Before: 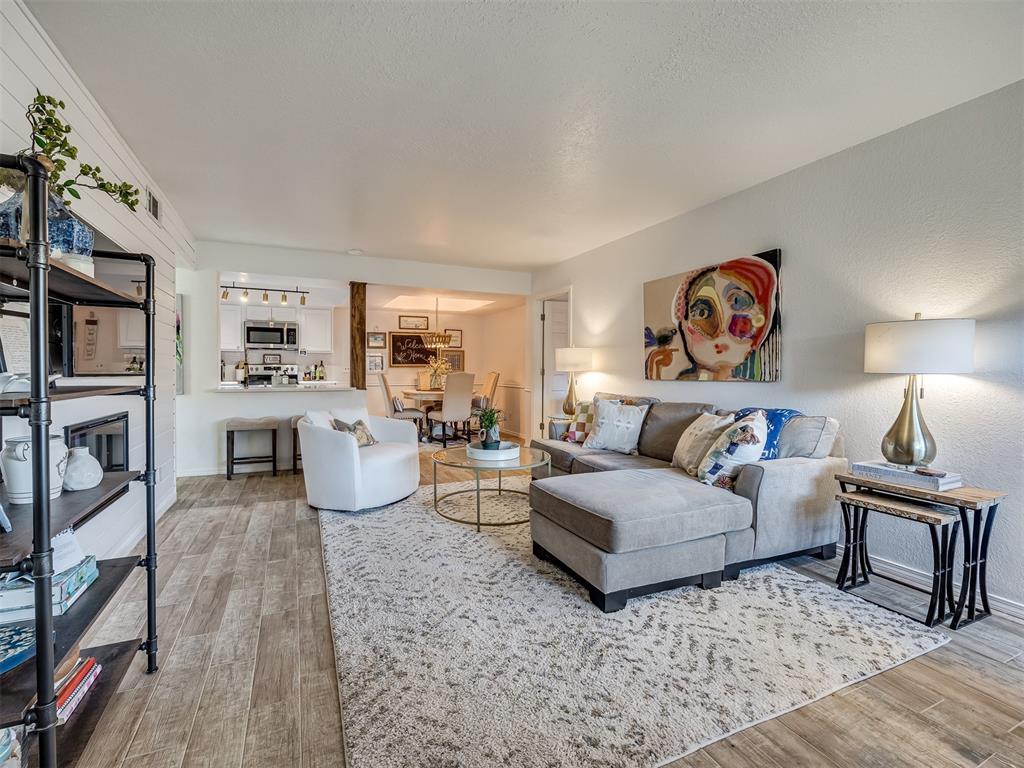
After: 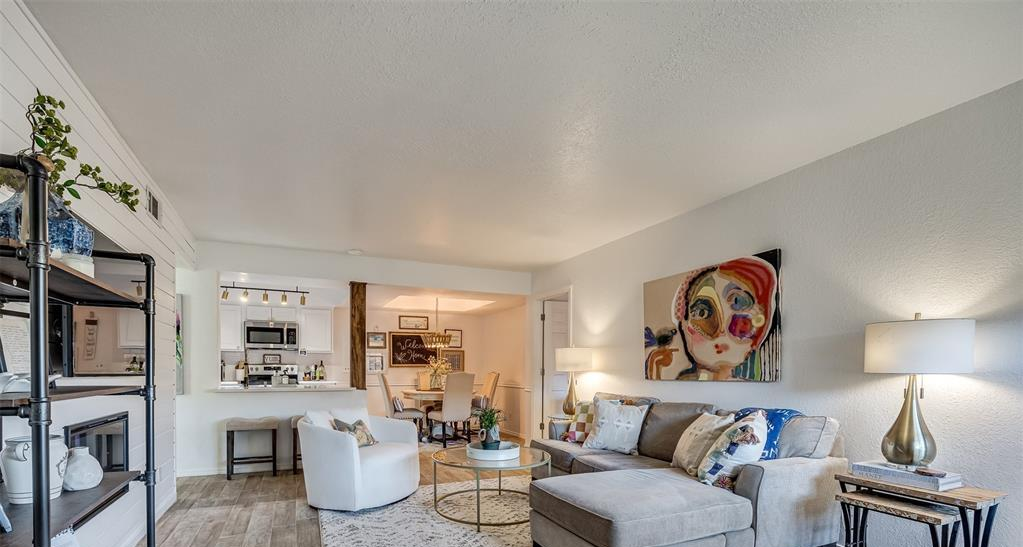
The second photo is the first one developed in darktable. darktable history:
crop: right 0%, bottom 28.704%
